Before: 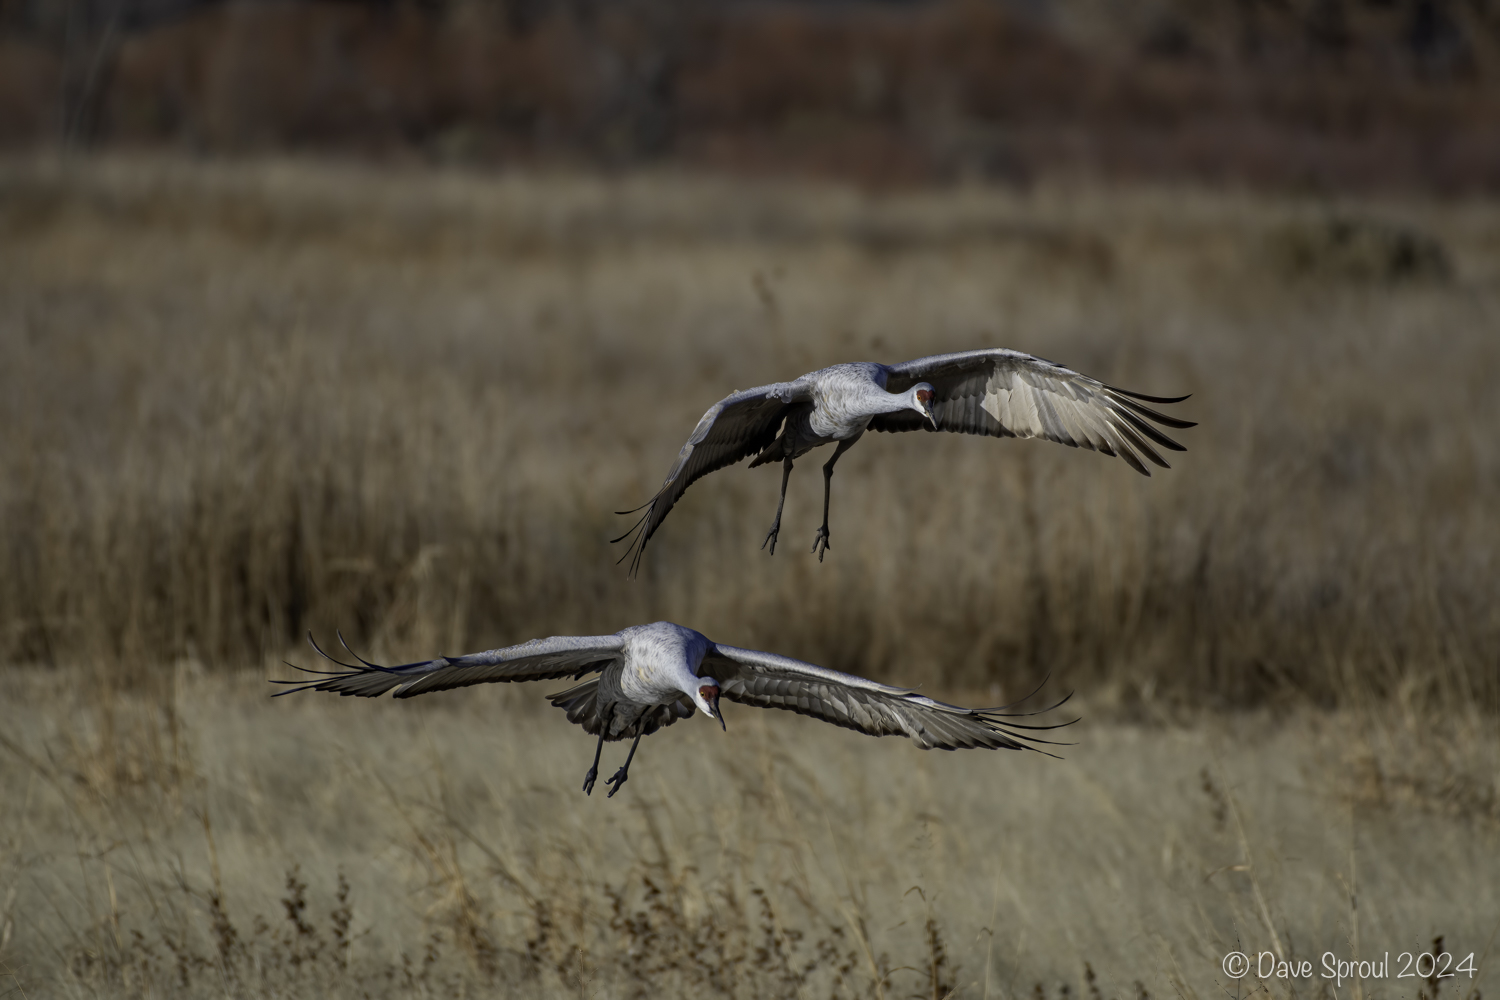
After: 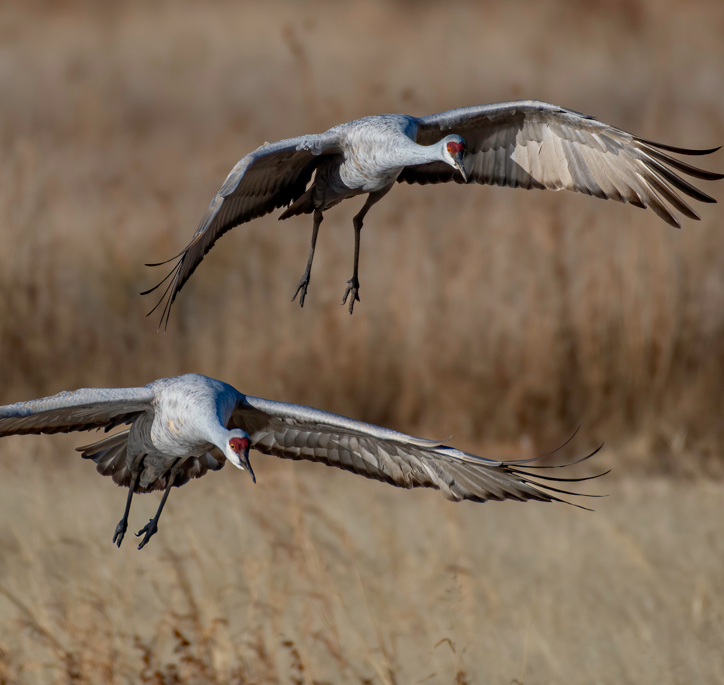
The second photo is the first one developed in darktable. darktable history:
crop: left 31.336%, top 24.817%, right 20.354%, bottom 6.632%
